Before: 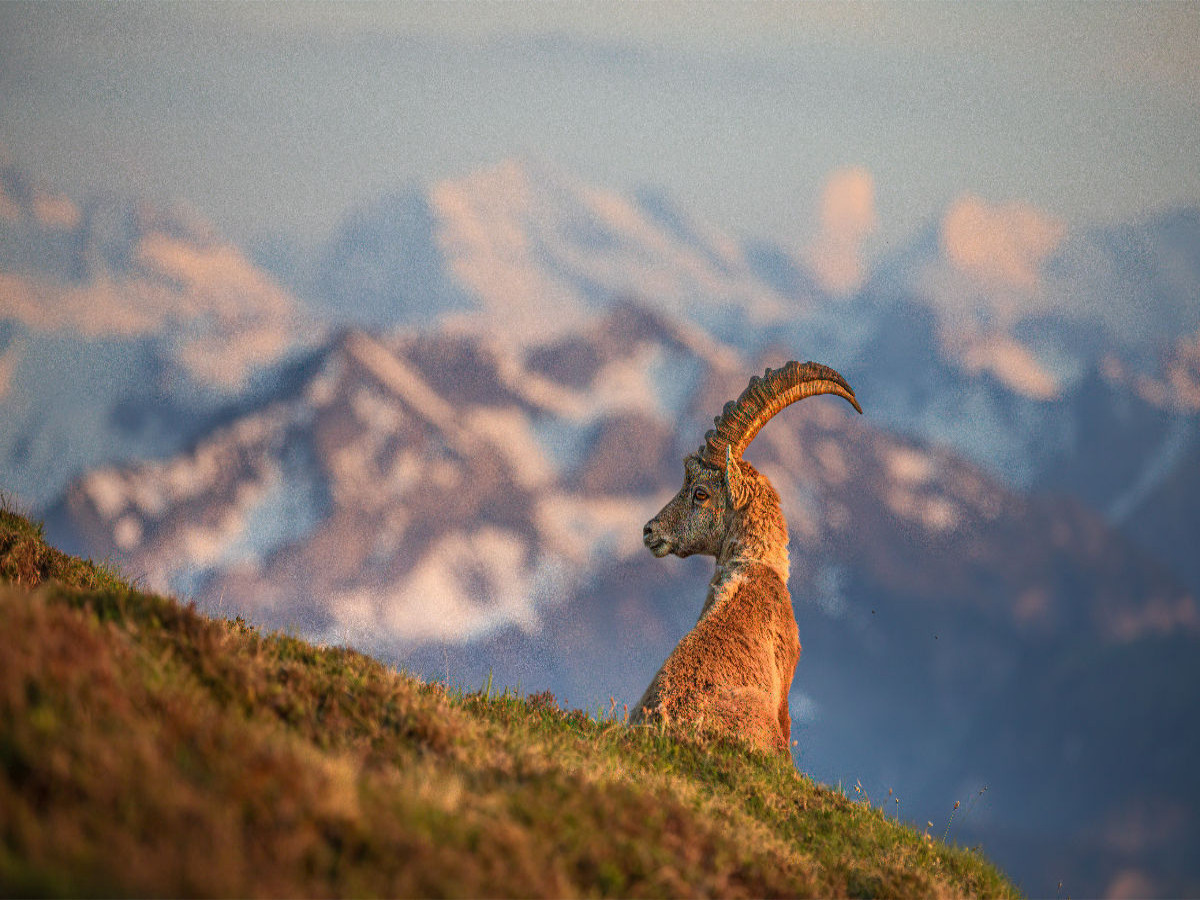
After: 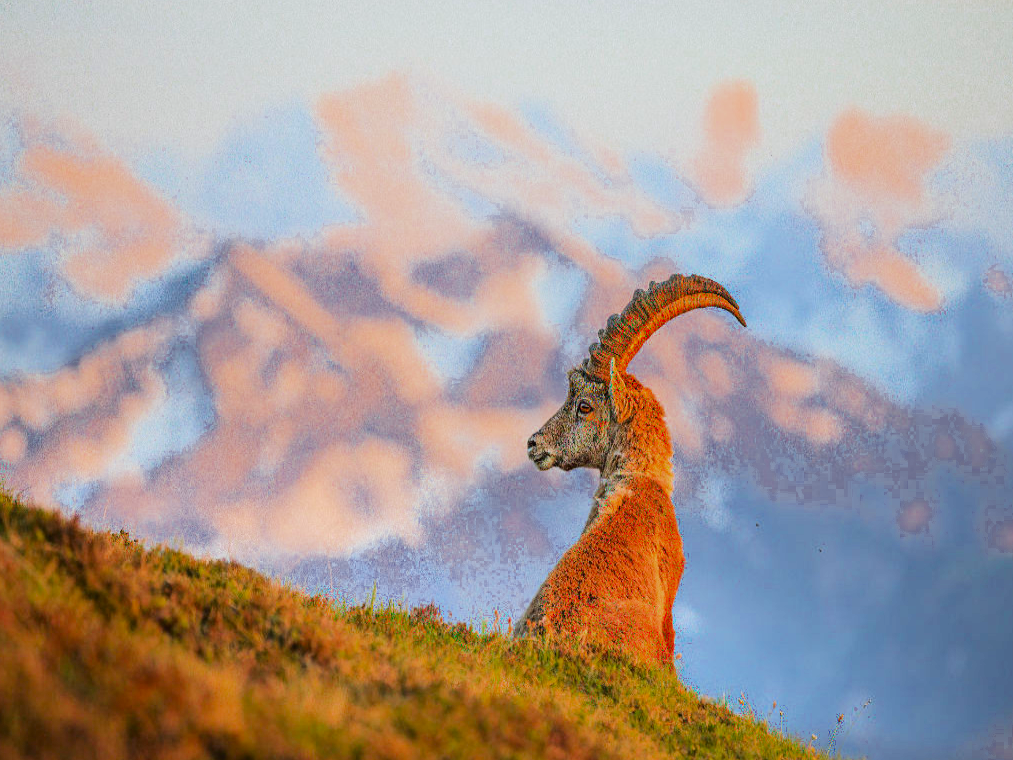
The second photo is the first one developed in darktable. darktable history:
tone equalizer: -7 EV 0.159 EV, -6 EV 0.591 EV, -5 EV 1.16 EV, -4 EV 1.33 EV, -3 EV 1.15 EV, -2 EV 0.6 EV, -1 EV 0.168 EV, edges refinement/feathering 500, mask exposure compensation -1.57 EV, preserve details no
crop and rotate: left 9.677%, top 9.744%, right 5.899%, bottom 5.72%
contrast brightness saturation: contrast 0.041, saturation 0.068
color zones: curves: ch0 [(0.27, 0.396) (0.563, 0.504) (0.75, 0.5) (0.787, 0.307)]
